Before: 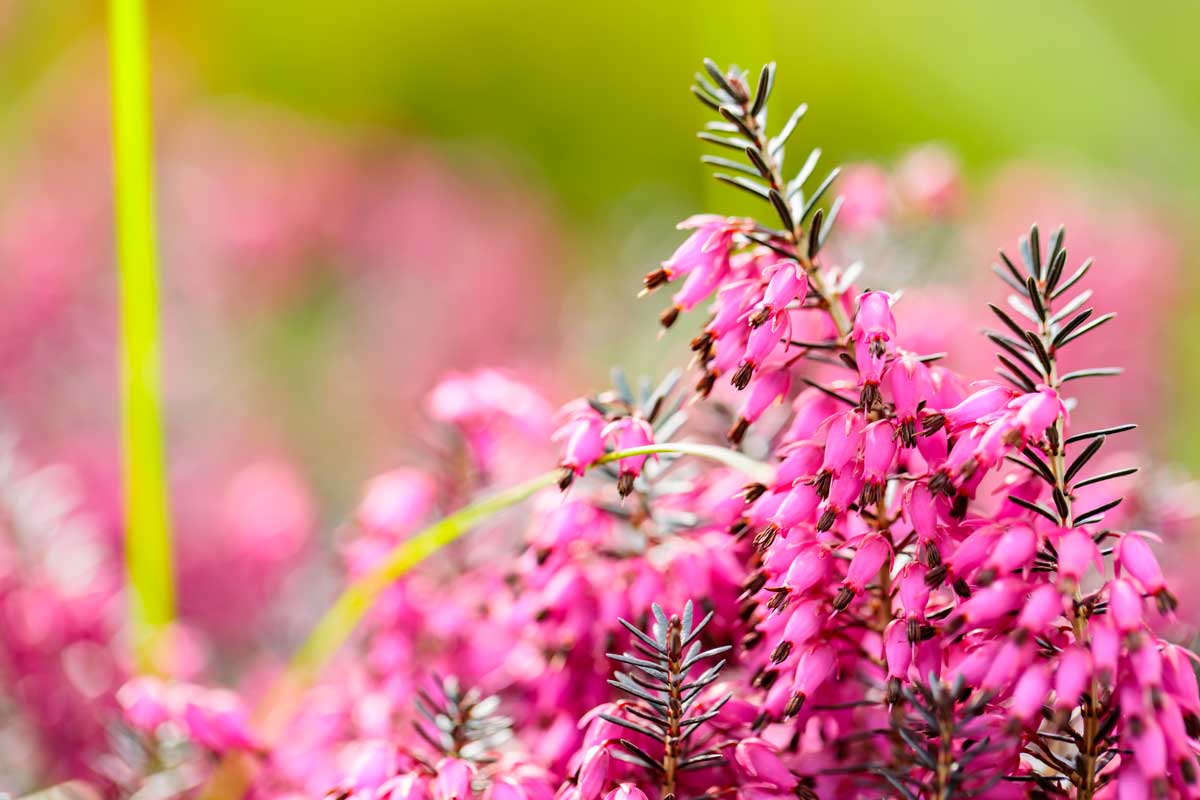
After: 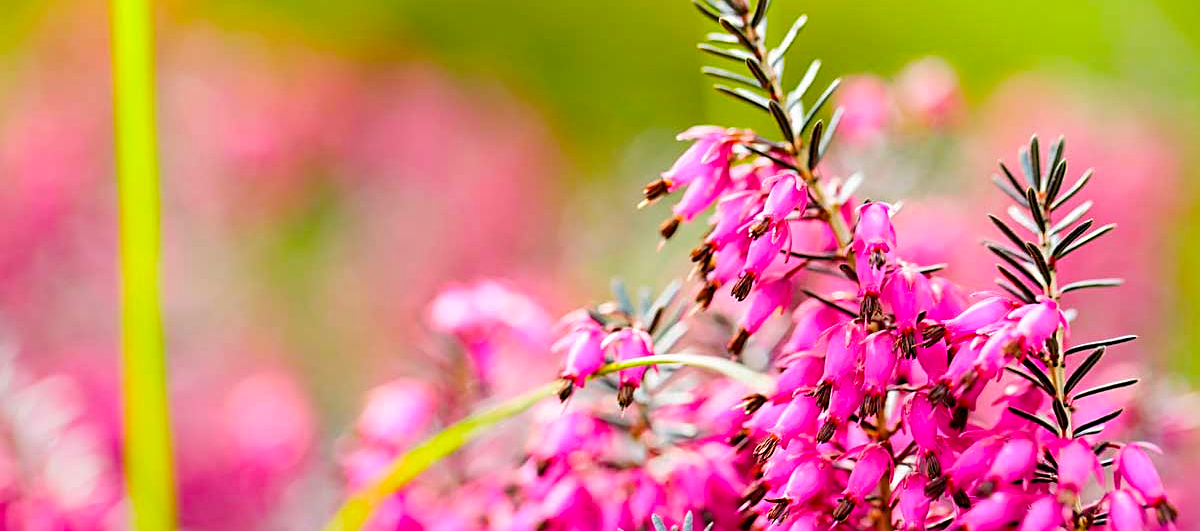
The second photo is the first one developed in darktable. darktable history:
crop: top 11.162%, bottom 22.381%
sharpen: on, module defaults
color balance rgb: perceptual saturation grading › global saturation 31.2%
